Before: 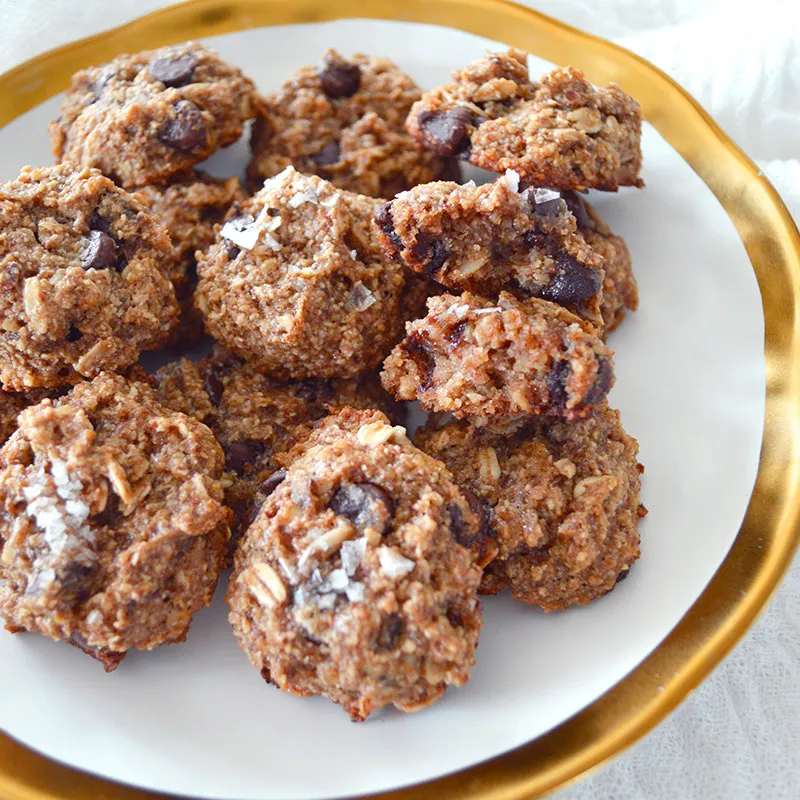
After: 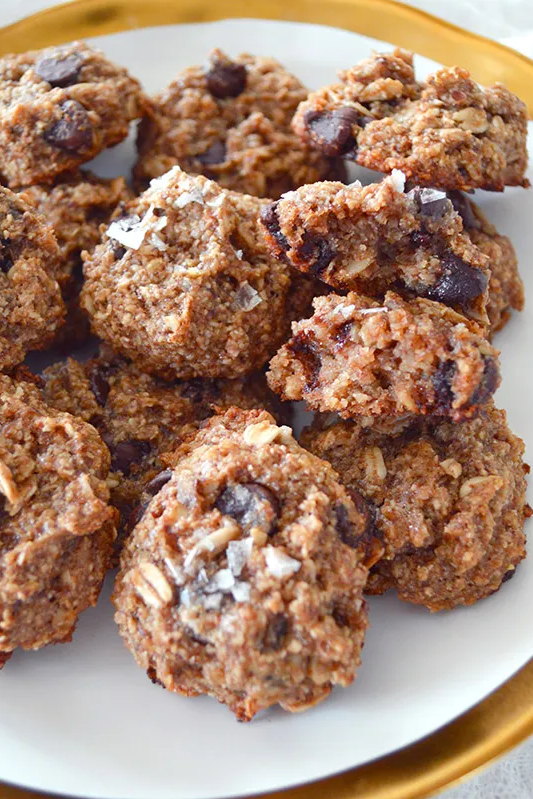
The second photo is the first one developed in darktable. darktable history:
crop and rotate: left 14.326%, right 19.006%
